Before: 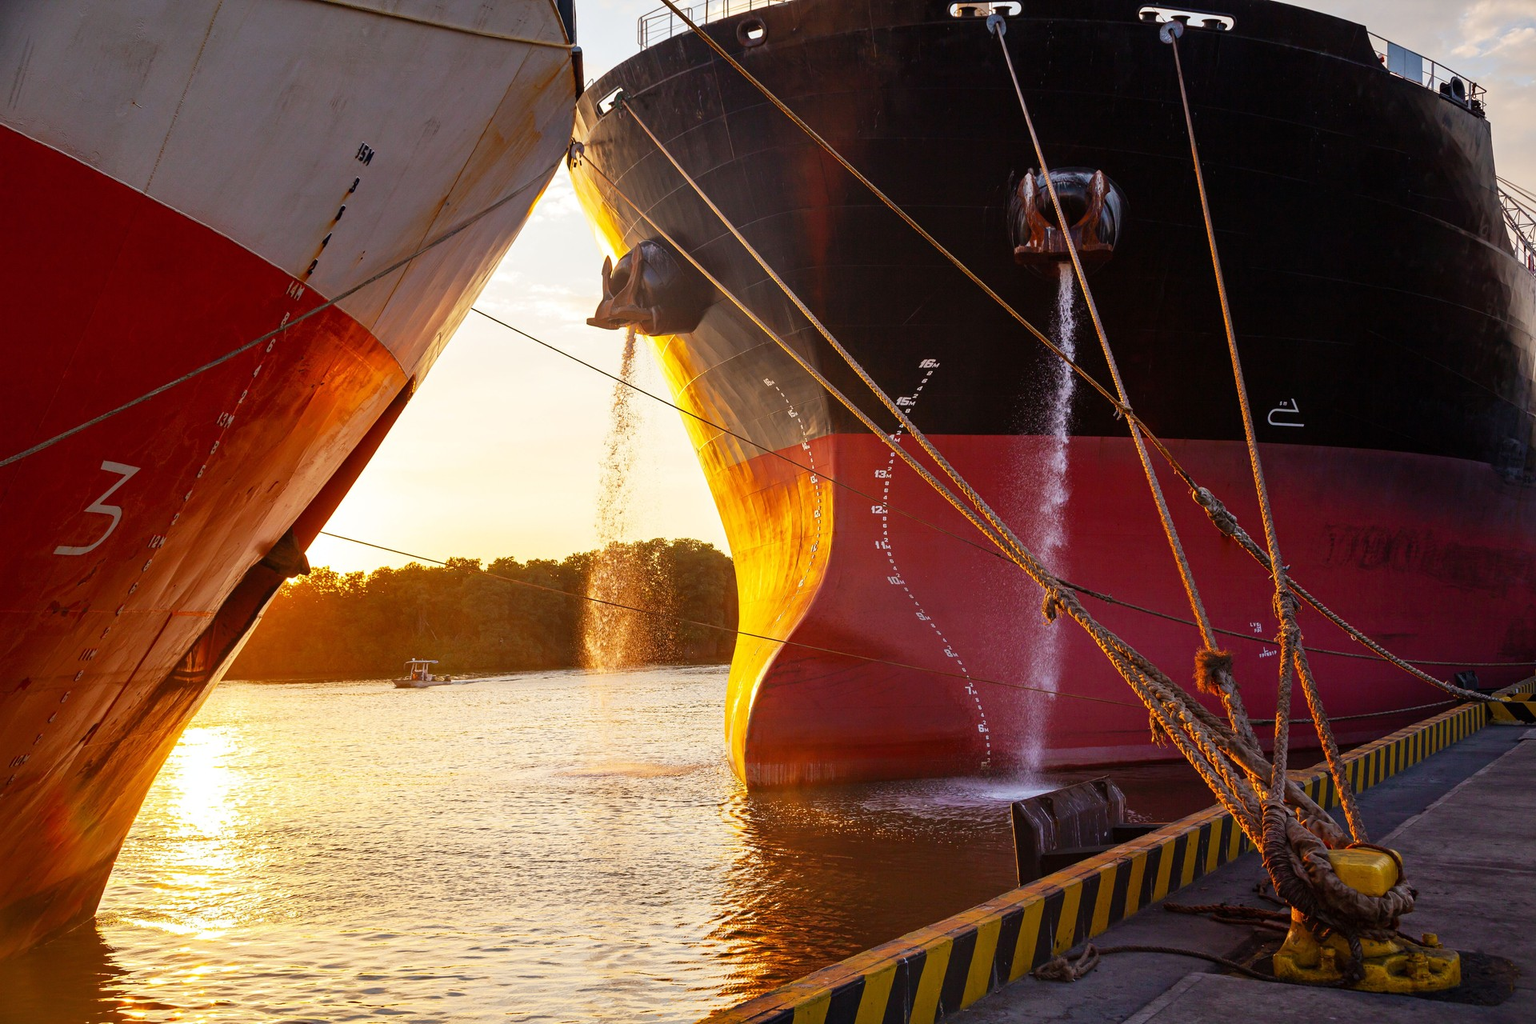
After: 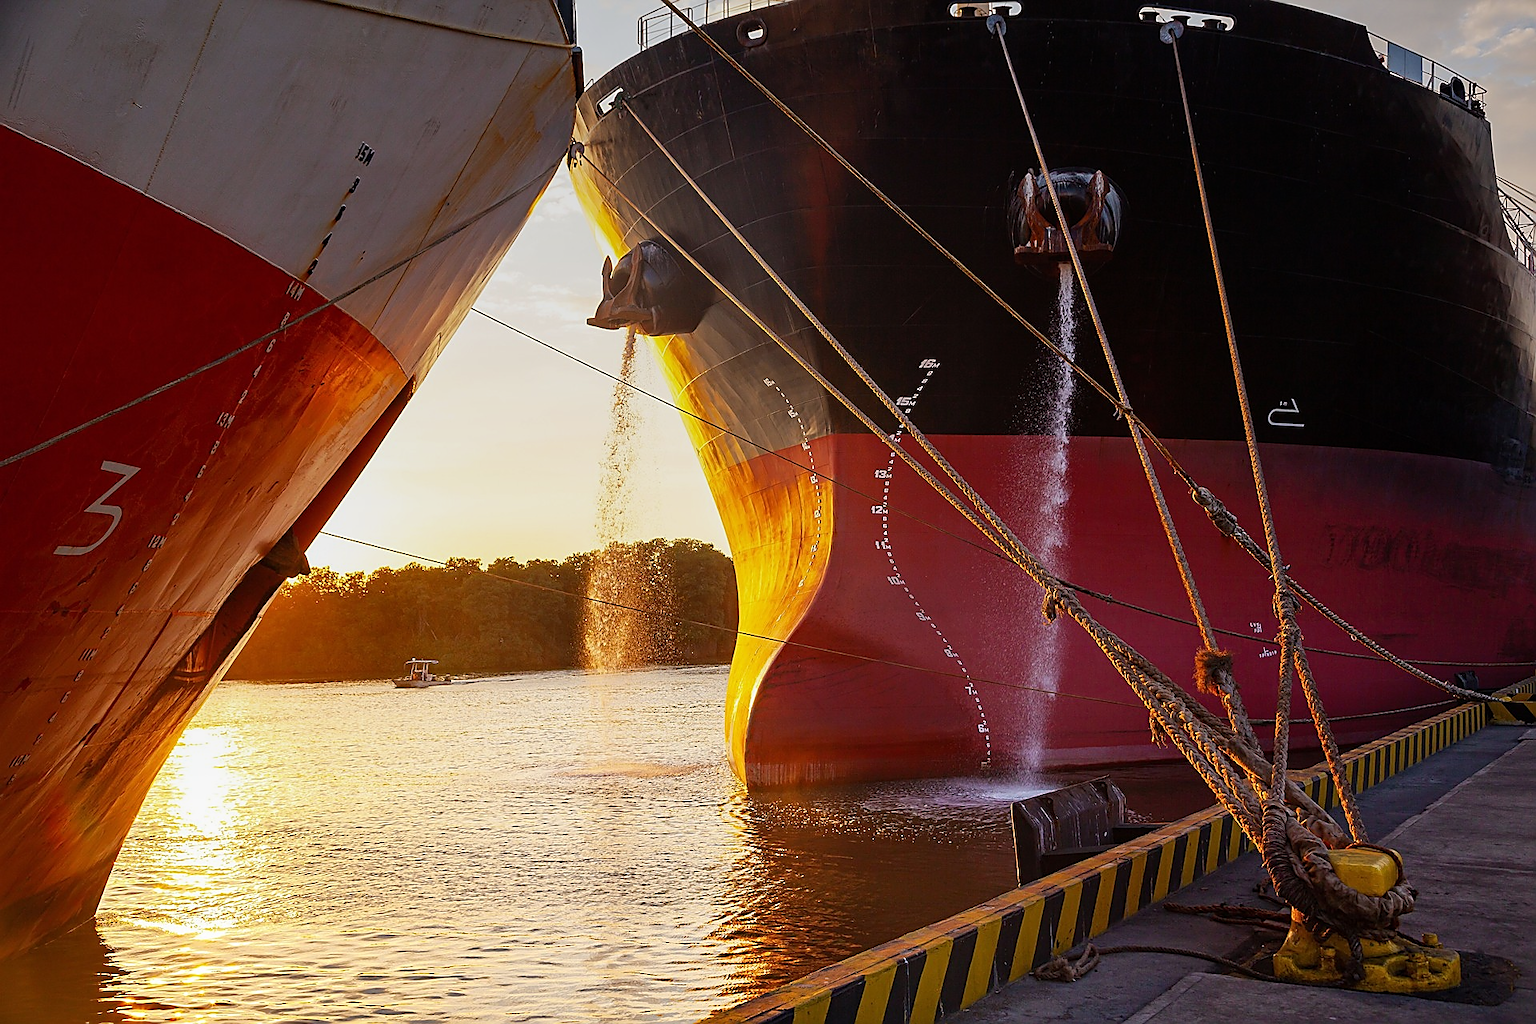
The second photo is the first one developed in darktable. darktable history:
graduated density: on, module defaults
sharpen: radius 1.4, amount 1.25, threshold 0.7
